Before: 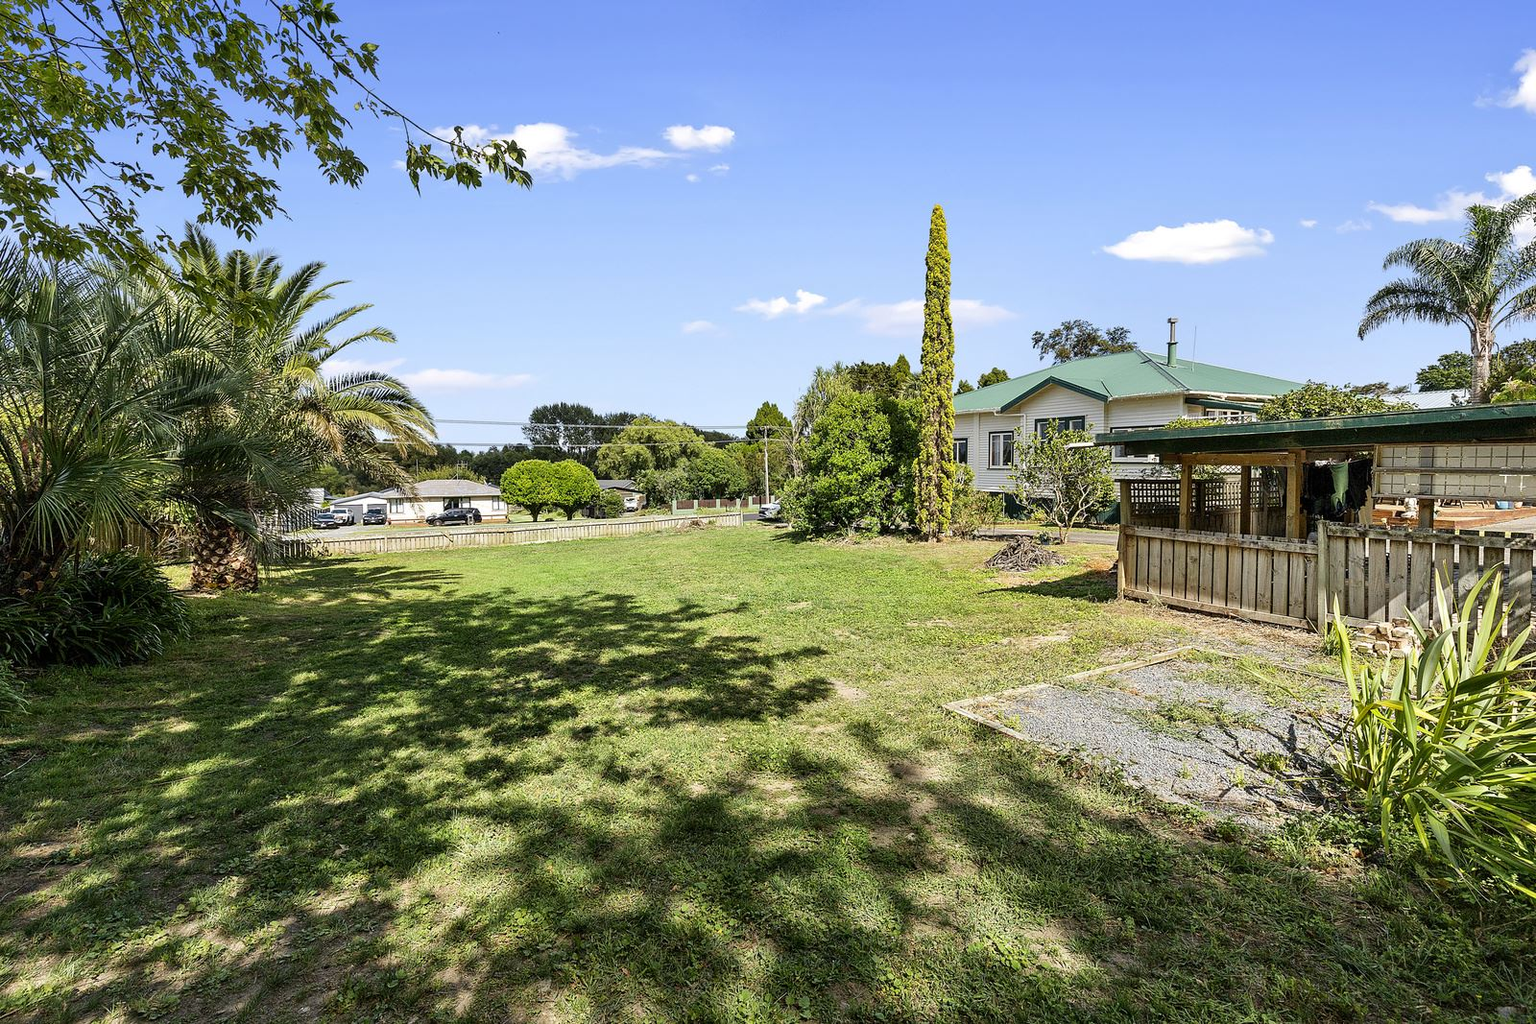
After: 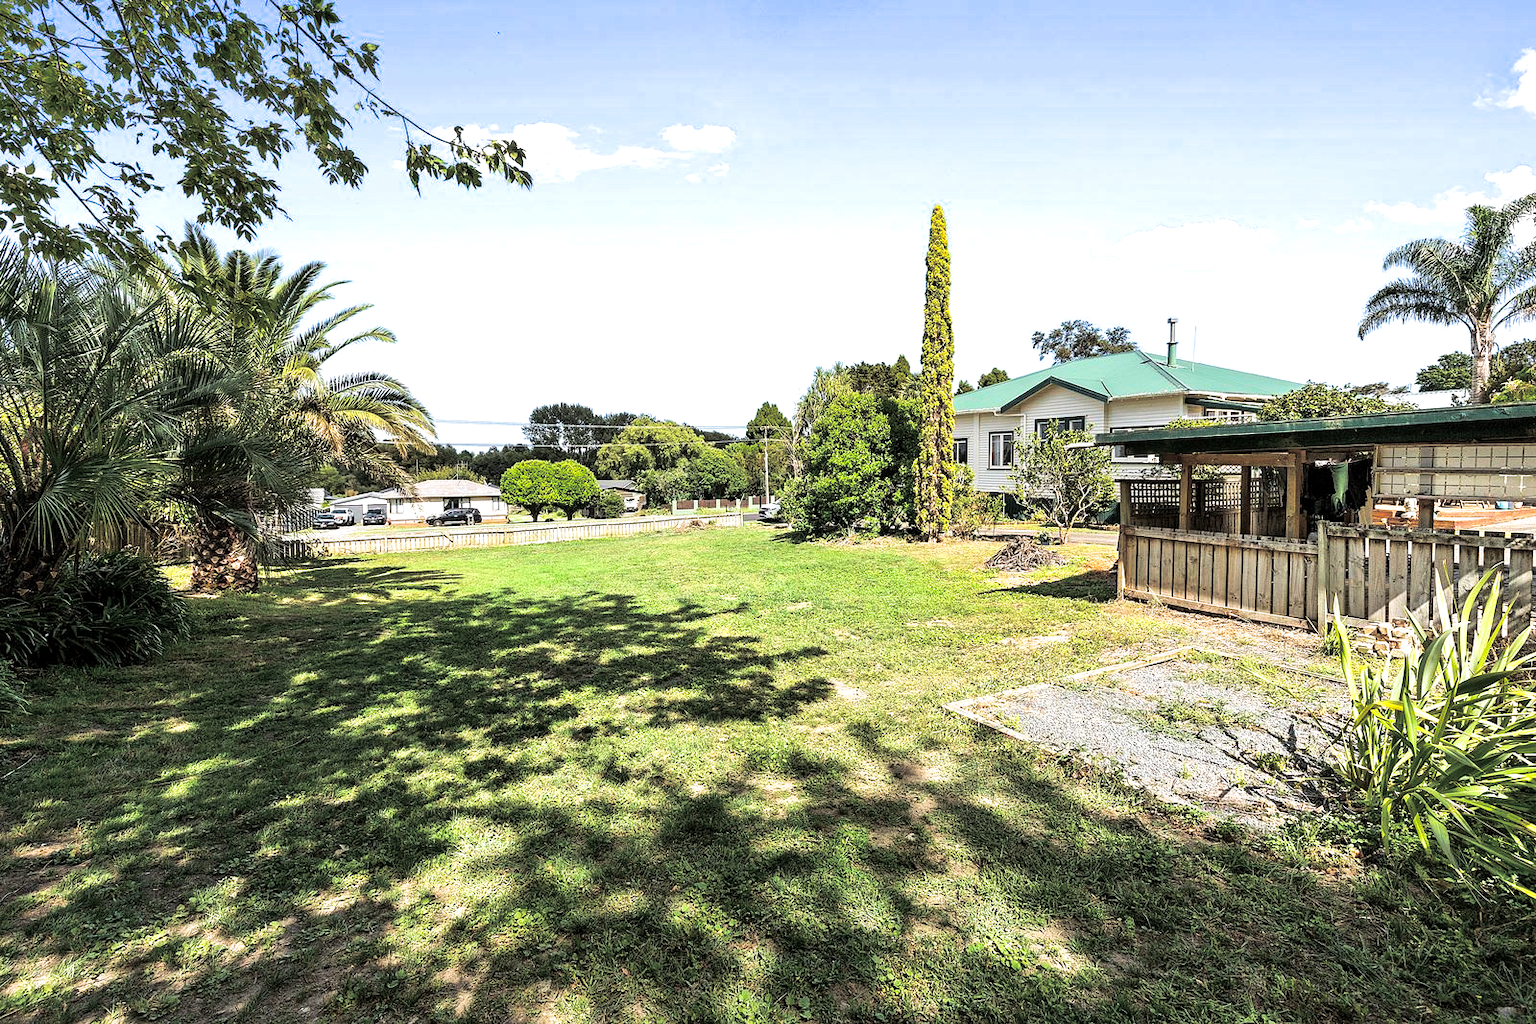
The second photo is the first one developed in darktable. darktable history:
split-toning: shadows › hue 36°, shadows › saturation 0.05, highlights › hue 10.8°, highlights › saturation 0.15, compress 40%
exposure: exposure 0.6 EV, compensate highlight preservation false
